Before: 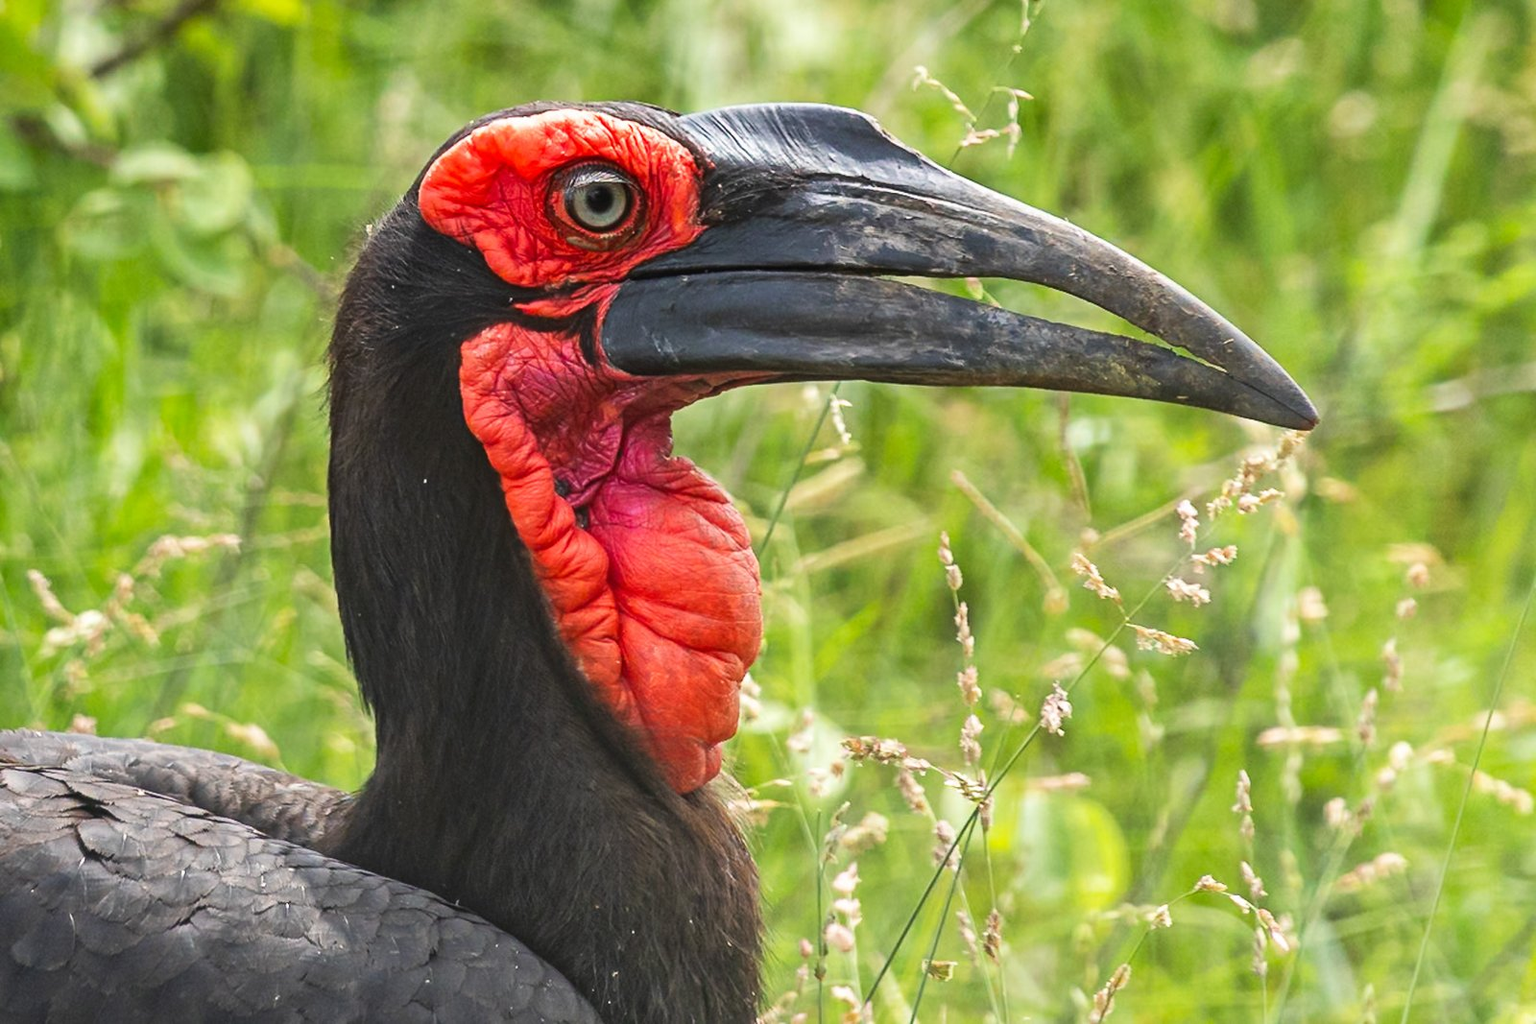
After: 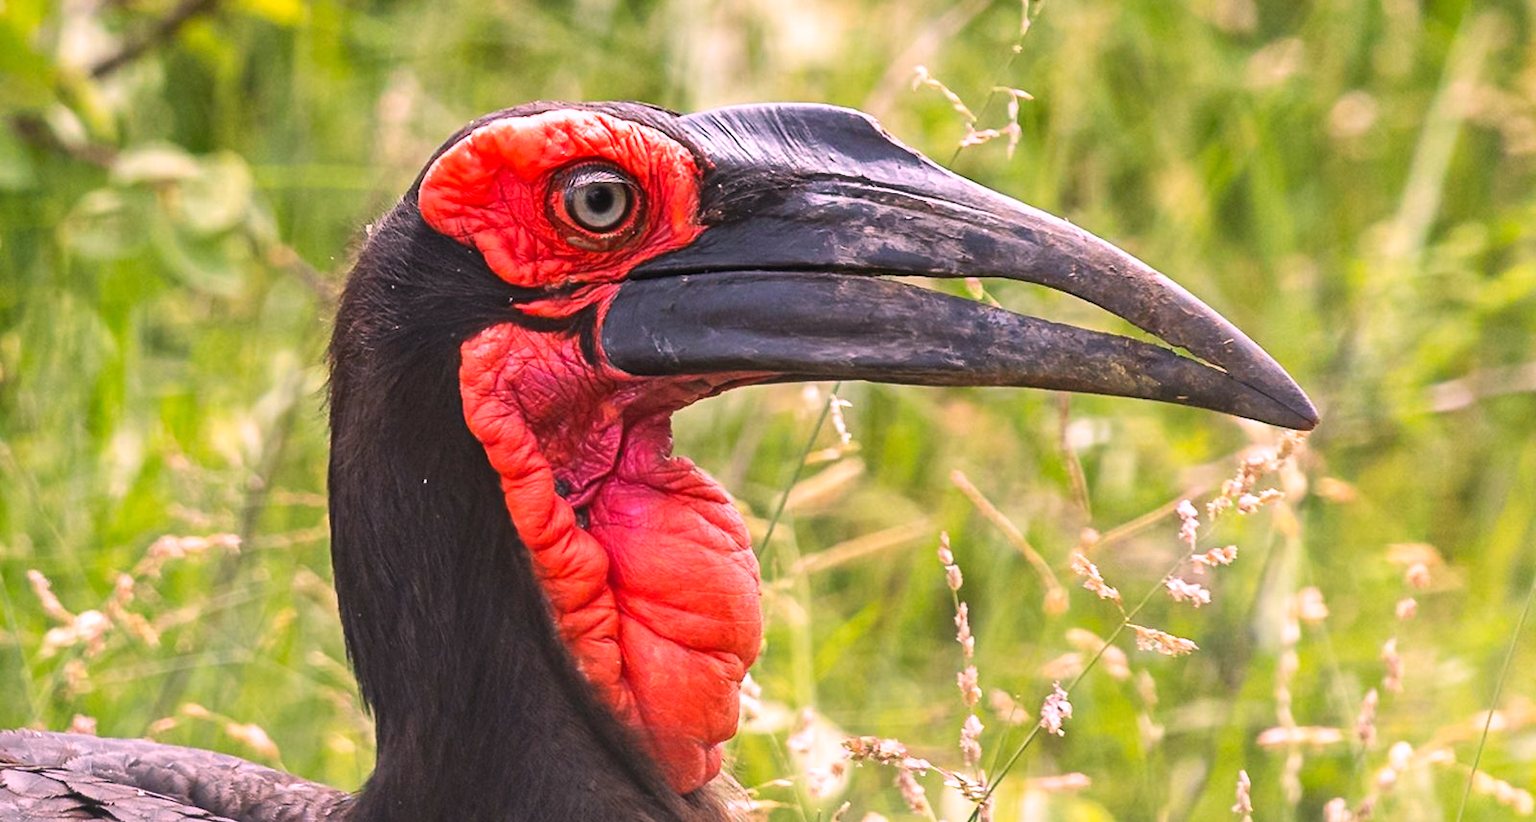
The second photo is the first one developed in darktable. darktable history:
white balance: red 1.188, blue 1.11
crop: bottom 19.644%
